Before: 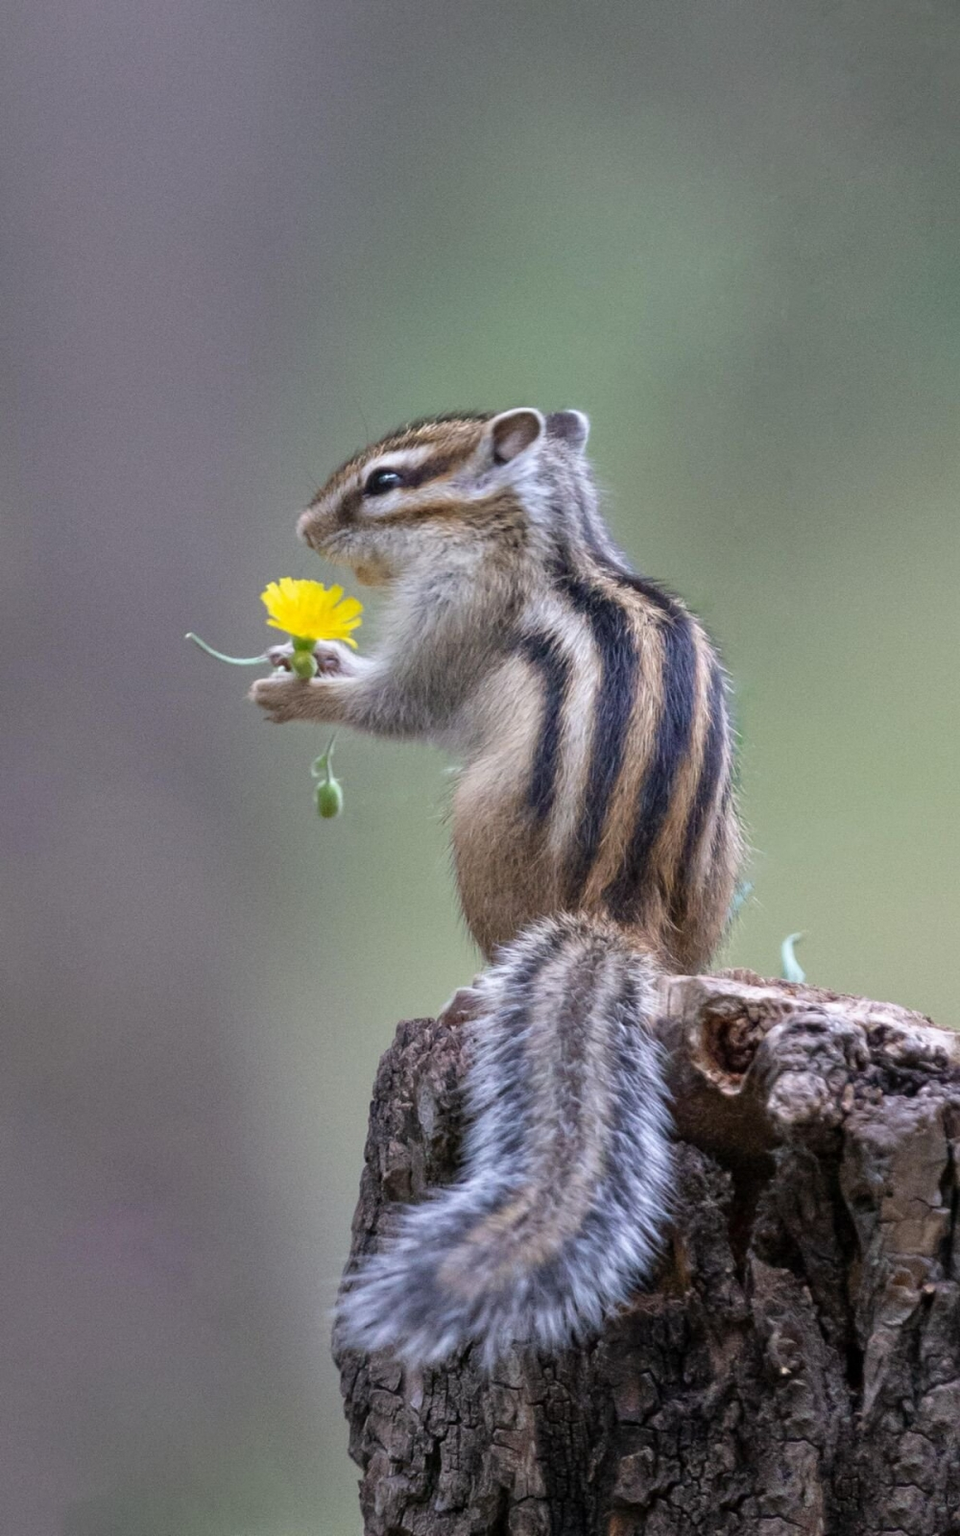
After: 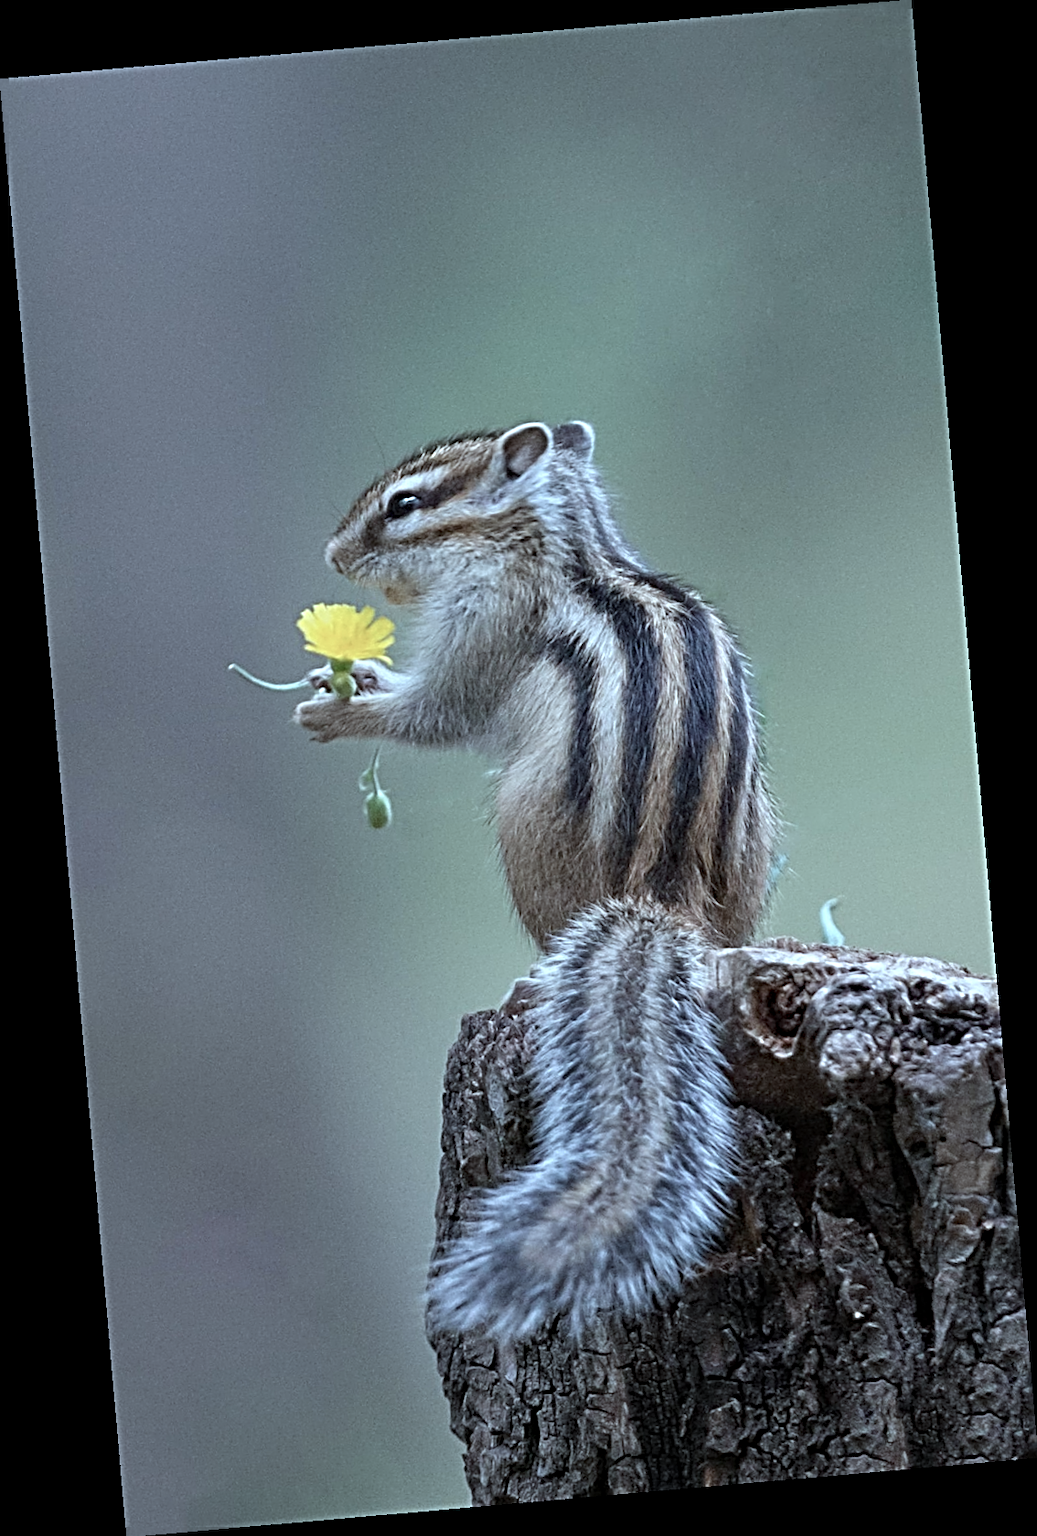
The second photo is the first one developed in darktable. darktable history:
sharpen: radius 3.69, amount 0.928
rotate and perspective: rotation -4.98°, automatic cropping off
color correction: highlights a* -12.64, highlights b* -18.1, saturation 0.7
exposure: compensate highlight preservation false
